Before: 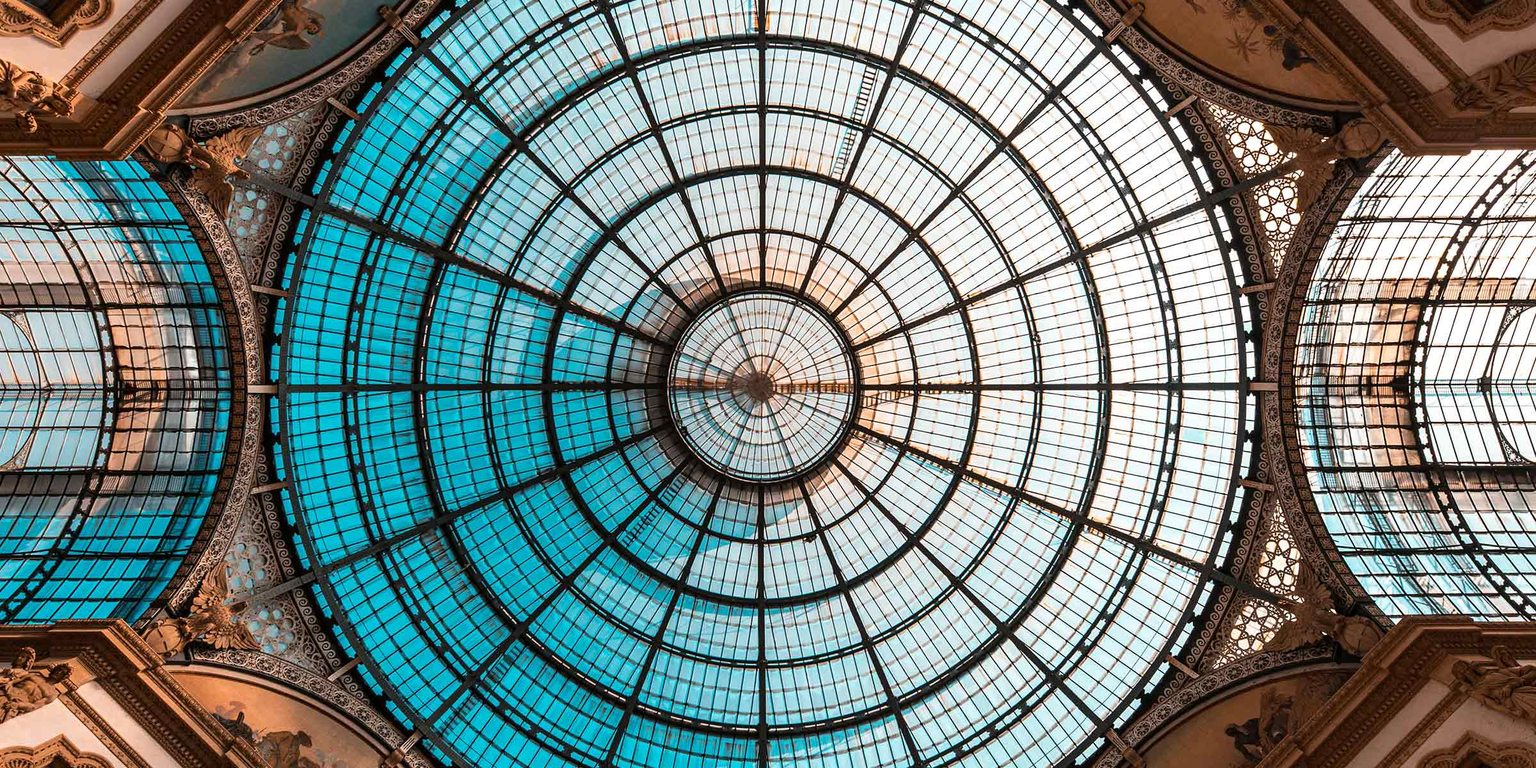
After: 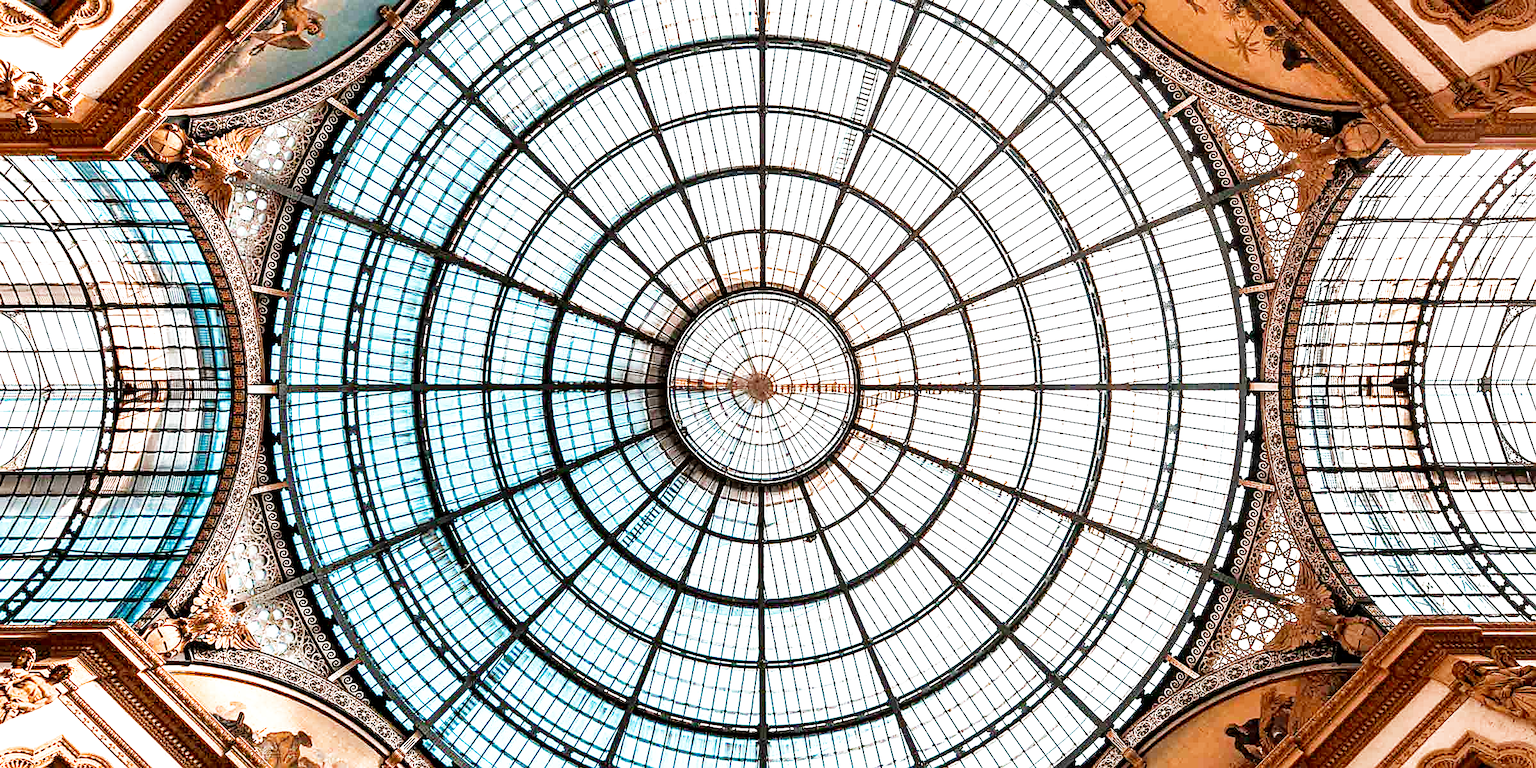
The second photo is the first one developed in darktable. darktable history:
exposure: exposure 1.061 EV, compensate highlight preservation false
sharpen: on, module defaults
local contrast: mode bilateral grid, contrast 20, coarseness 50, detail 120%, midtone range 0.2
color correction: highlights a* -0.182, highlights b* -0.124
filmic rgb: middle gray luminance 10%, black relative exposure -8.61 EV, white relative exposure 3.3 EV, threshold 6 EV, target black luminance 0%, hardness 5.2, latitude 44.69%, contrast 1.302, highlights saturation mix 5%, shadows ↔ highlights balance 24.64%, add noise in highlights 0, preserve chrominance no, color science v3 (2019), use custom middle-gray values true, iterations of high-quality reconstruction 0, contrast in highlights soft, enable highlight reconstruction true
